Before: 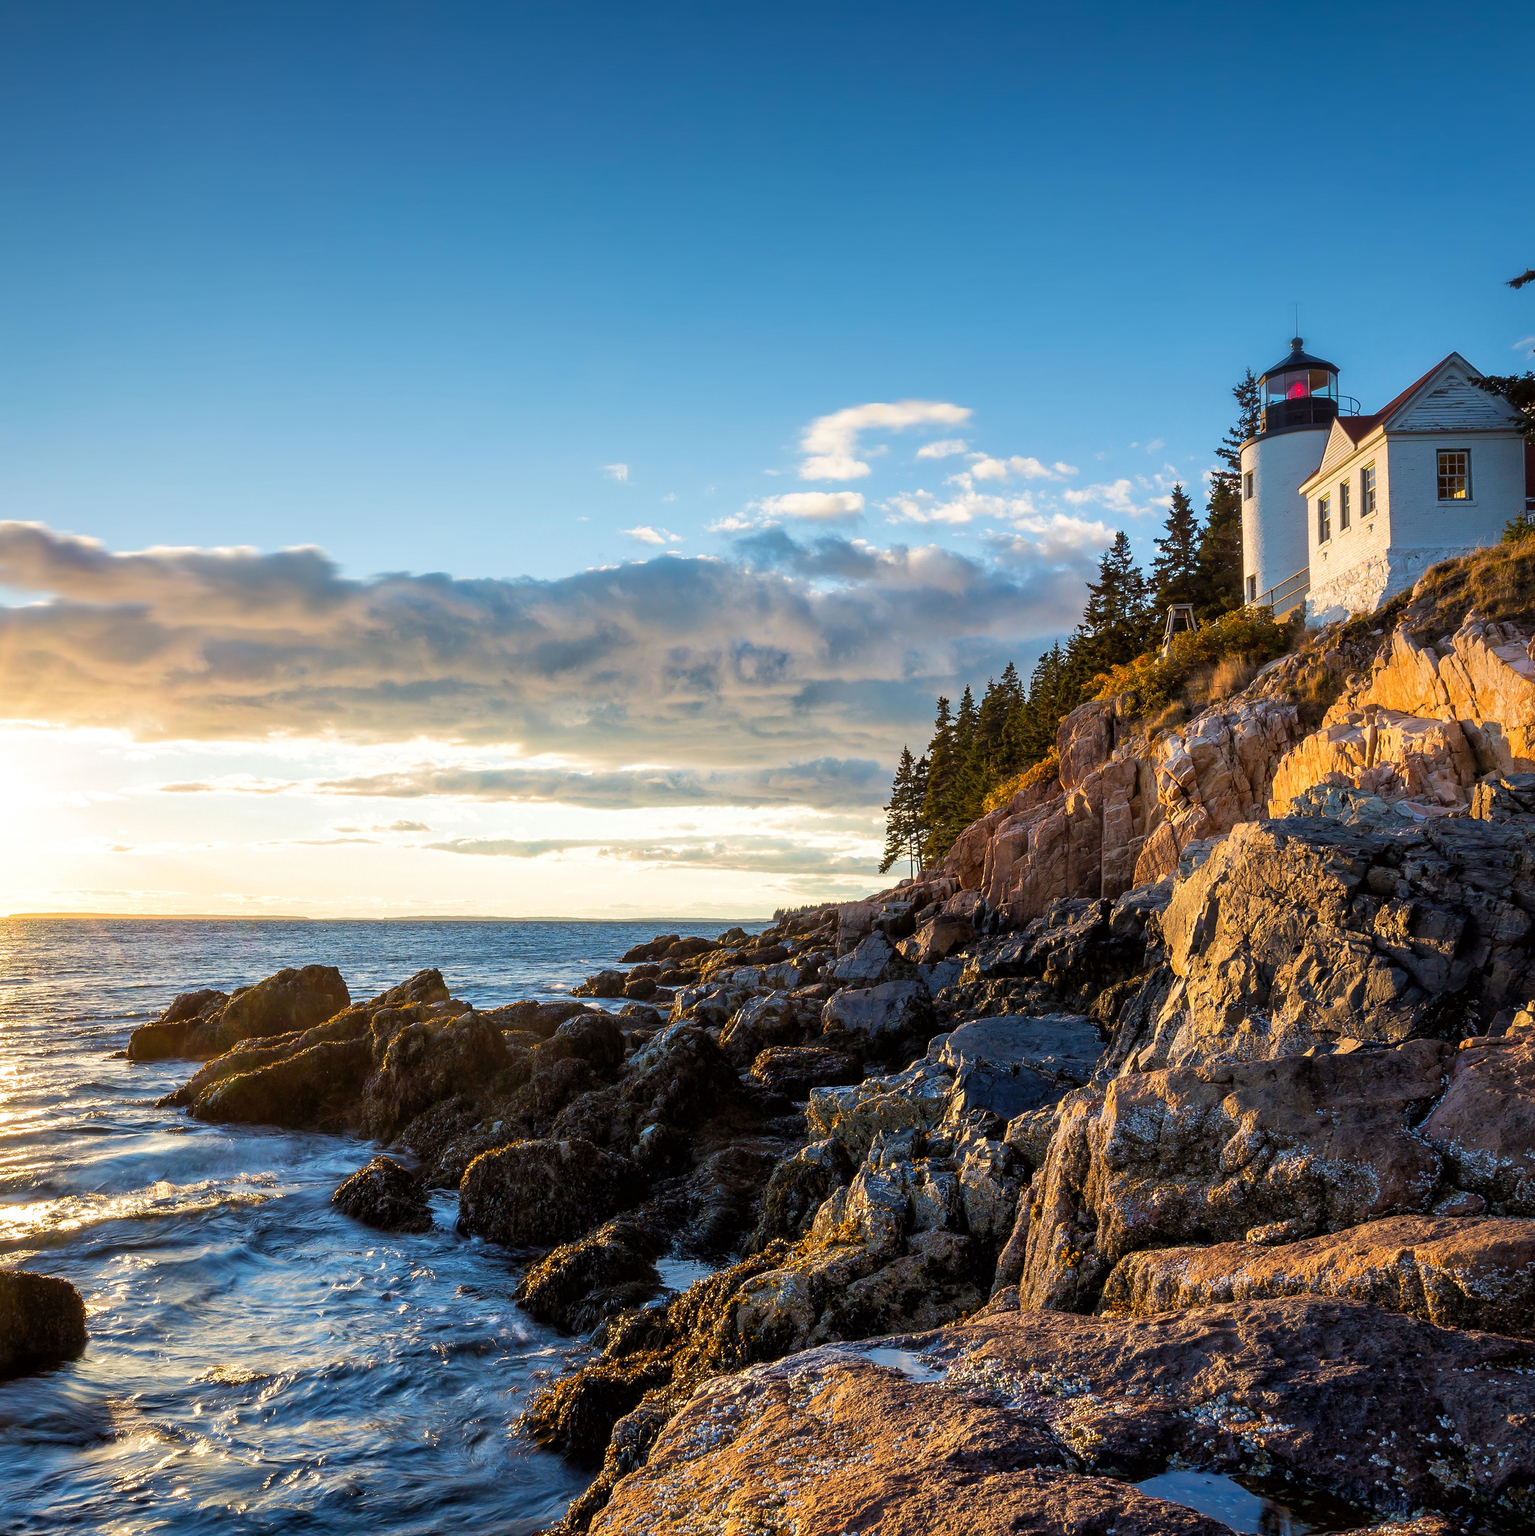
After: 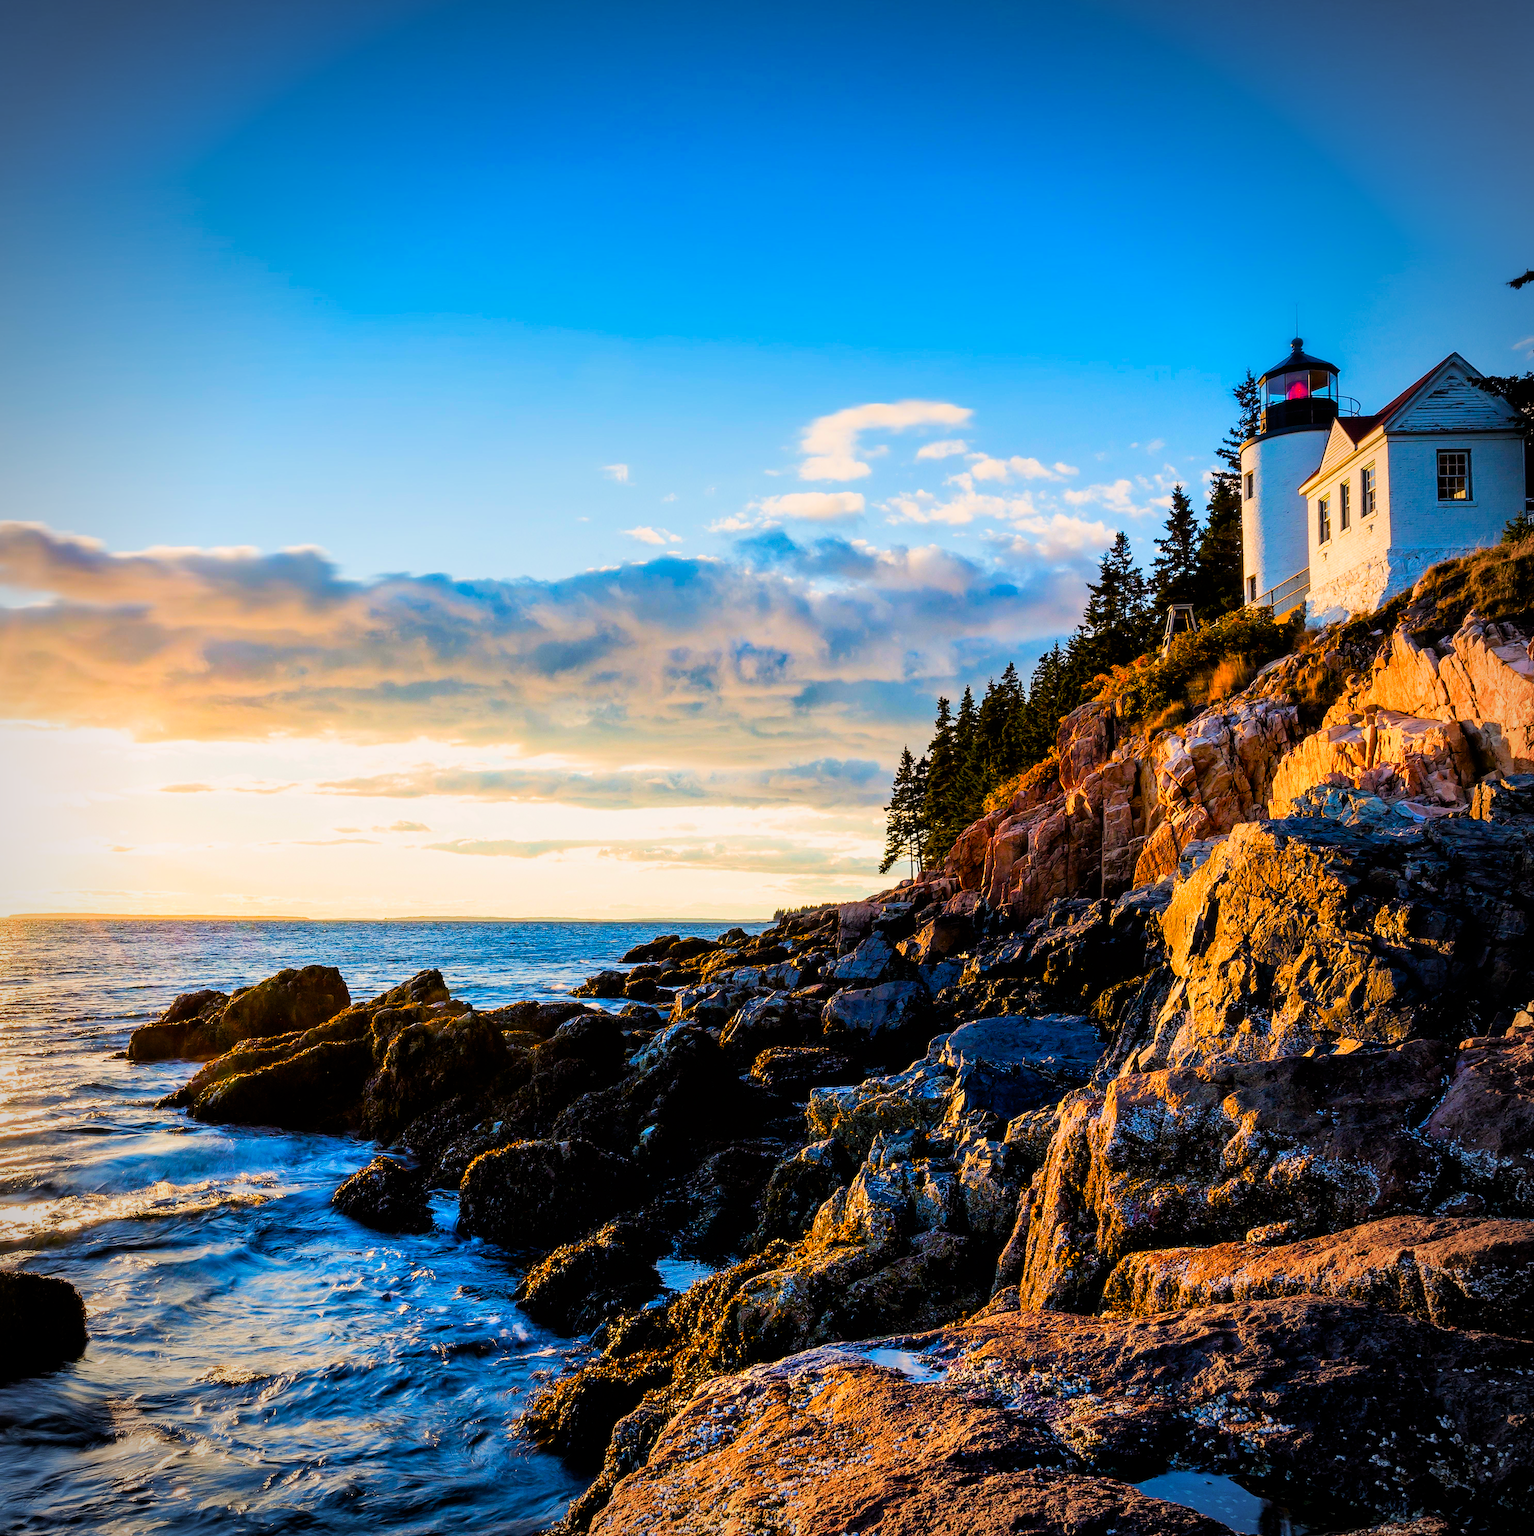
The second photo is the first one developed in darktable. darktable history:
vignetting: on, module defaults
filmic rgb: black relative exposure -5 EV, hardness 2.88, contrast 1.3
color balance rgb: shadows lift › chroma 4.21%, shadows lift › hue 252.22°, highlights gain › chroma 1.36%, highlights gain › hue 50.24°, perceptual saturation grading › mid-tones 6.33%, perceptual saturation grading › shadows 72.44%, perceptual brilliance grading › highlights 11.59%, contrast 5.05%
contrast brightness saturation: saturation 0.5
